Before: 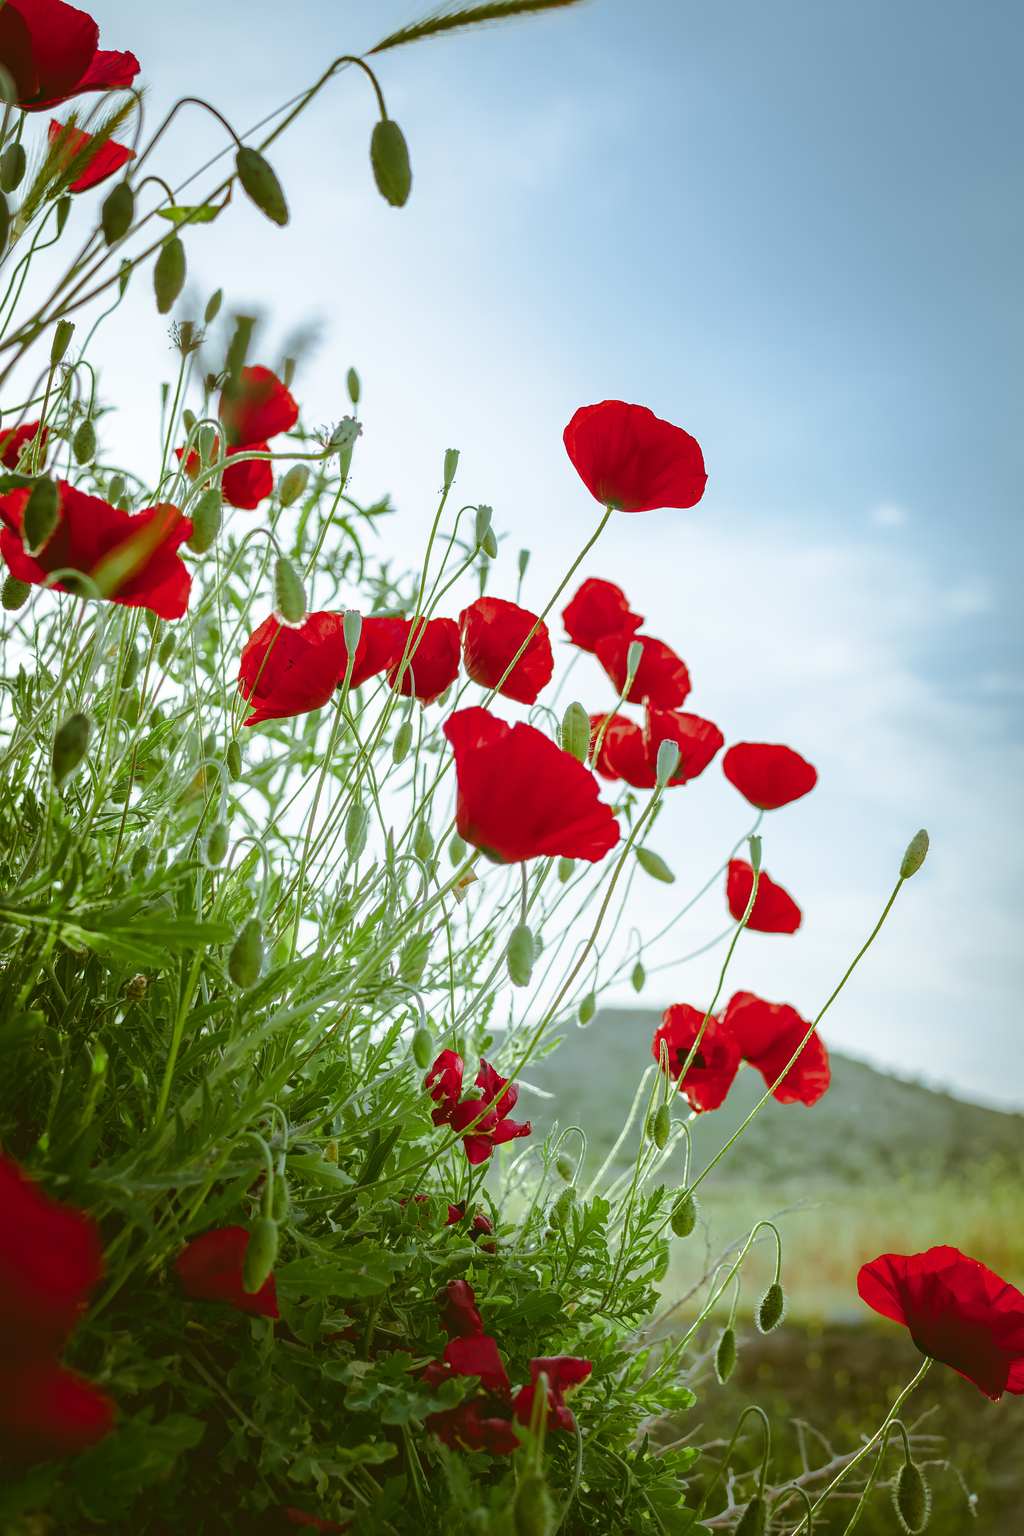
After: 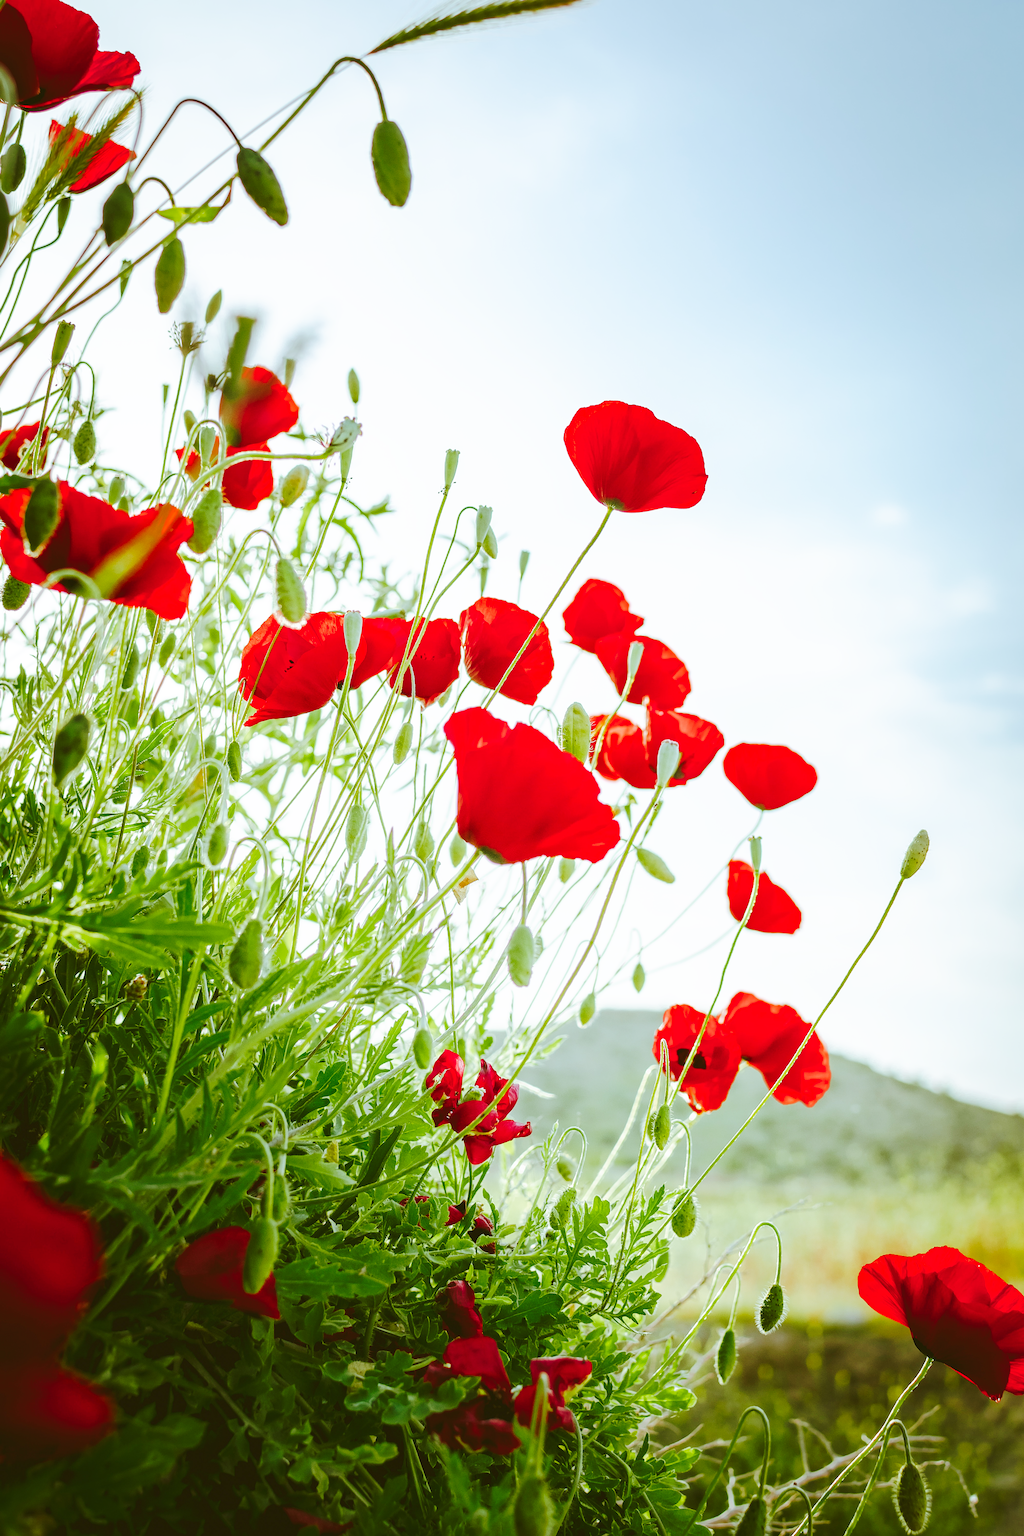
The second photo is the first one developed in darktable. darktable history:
tone curve: curves: ch0 [(0, 0) (0.003, 0.003) (0.011, 0.012) (0.025, 0.026) (0.044, 0.046) (0.069, 0.072) (0.1, 0.104) (0.136, 0.141) (0.177, 0.185) (0.224, 0.247) (0.277, 0.335) (0.335, 0.447) (0.399, 0.539) (0.468, 0.636) (0.543, 0.723) (0.623, 0.803) (0.709, 0.873) (0.801, 0.936) (0.898, 0.978) (1, 1)], preserve colors none
